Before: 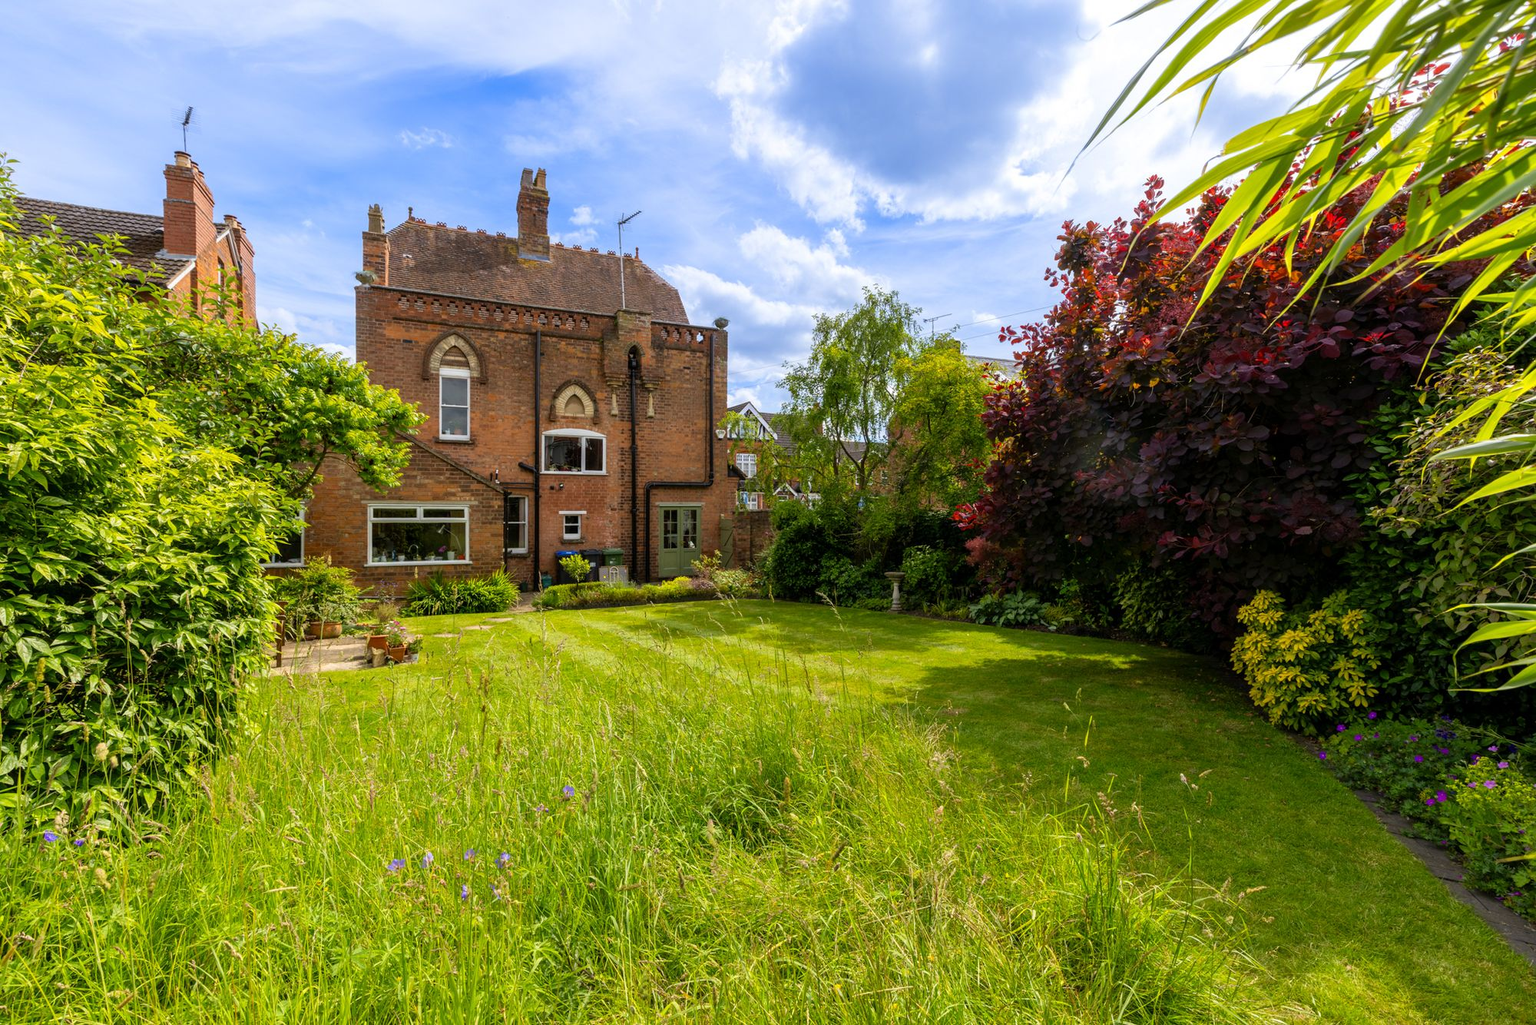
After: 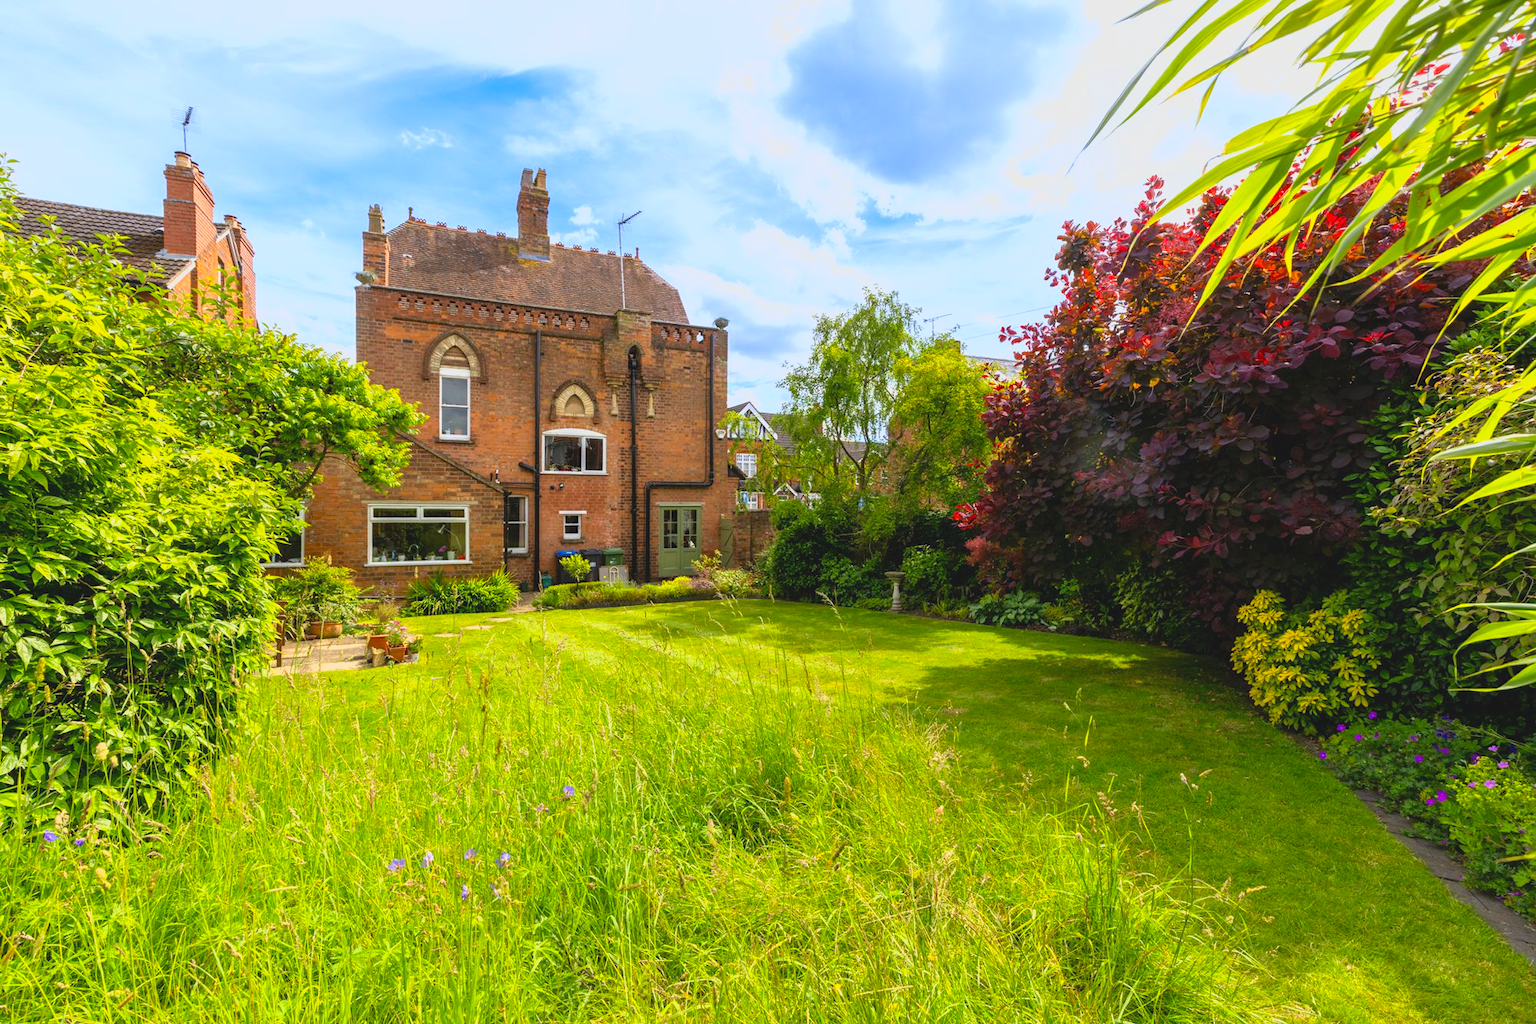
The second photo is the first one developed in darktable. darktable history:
exposure: black level correction 0, exposure 0.68 EV, compensate exposure bias true, compensate highlight preservation false
lowpass: radius 0.1, contrast 0.85, saturation 1.1, unbound 0
